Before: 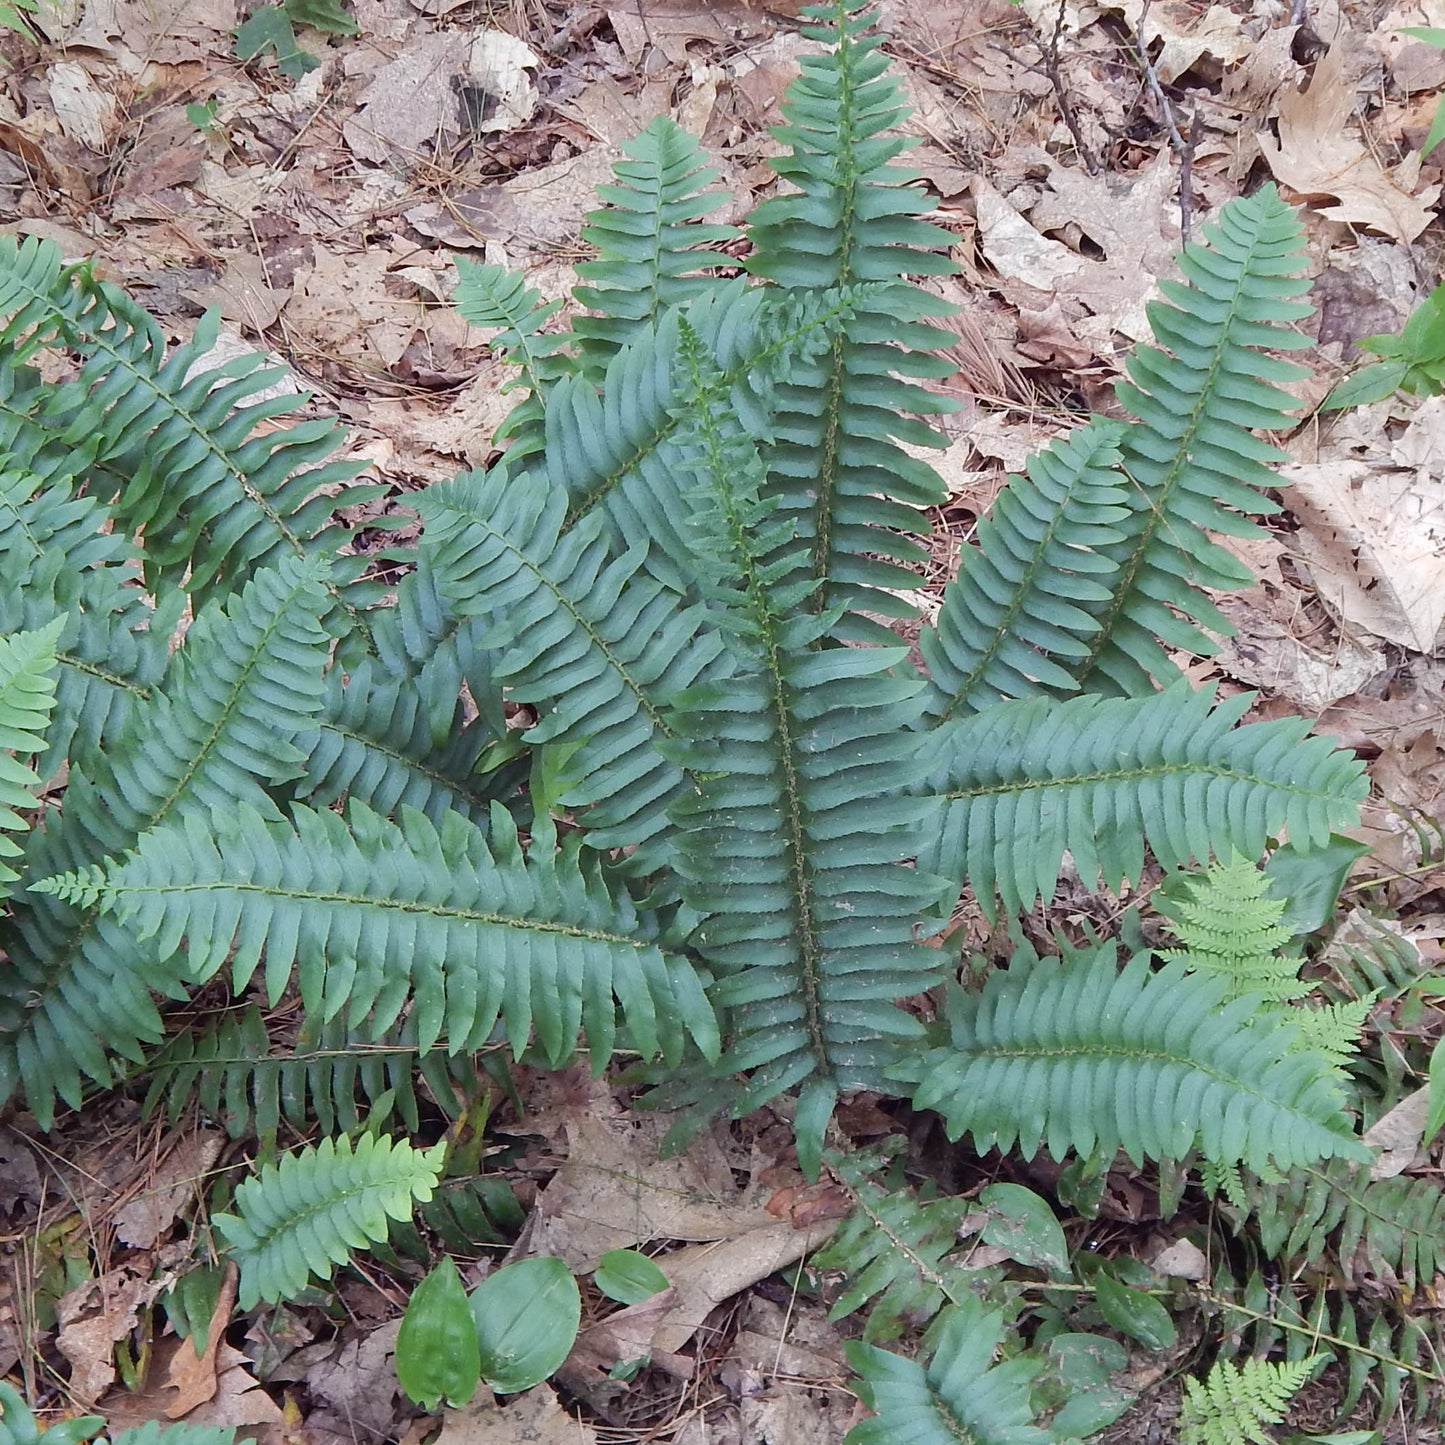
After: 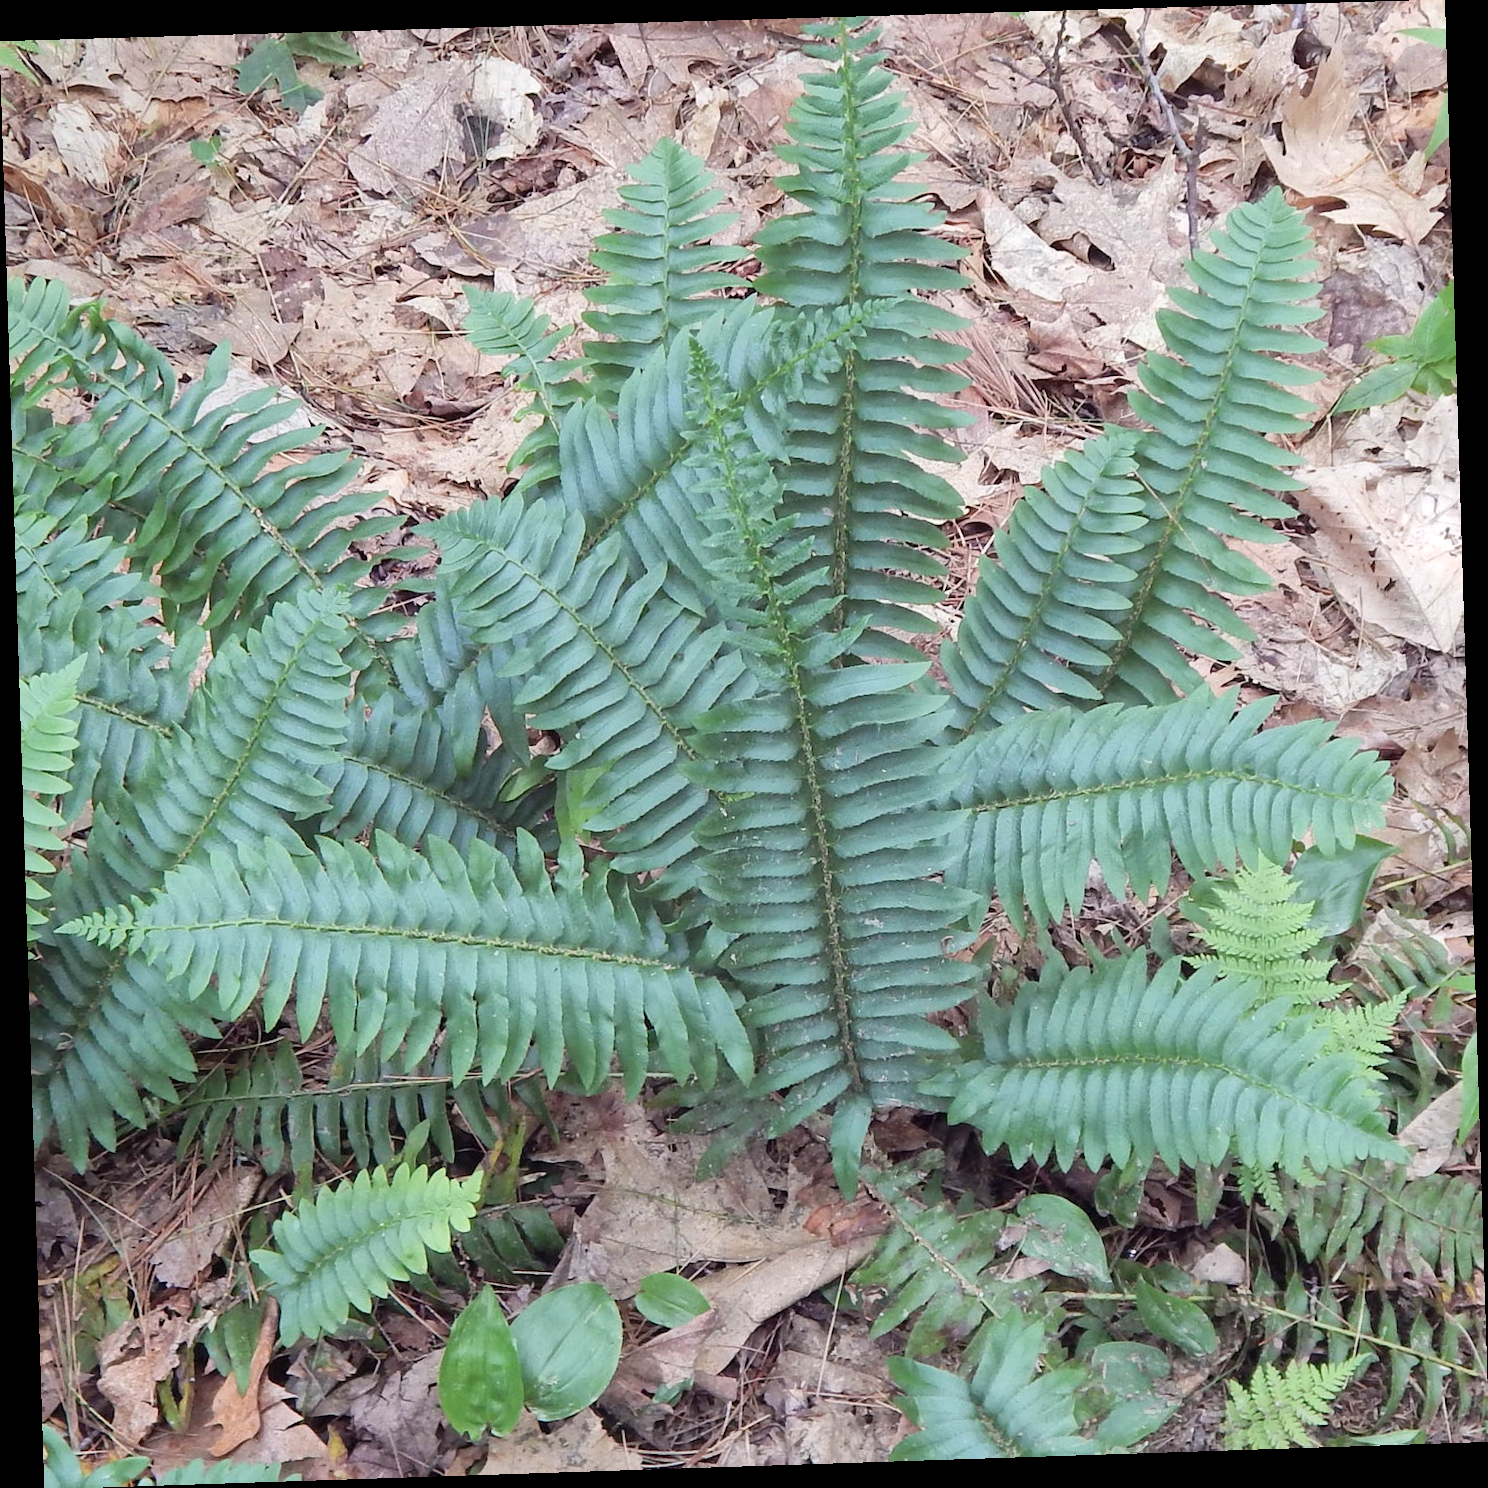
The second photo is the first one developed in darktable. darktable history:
global tonemap: drago (1, 100), detail 1
rotate and perspective: rotation -1.77°, lens shift (horizontal) 0.004, automatic cropping off
vibrance: vibrance 22%
